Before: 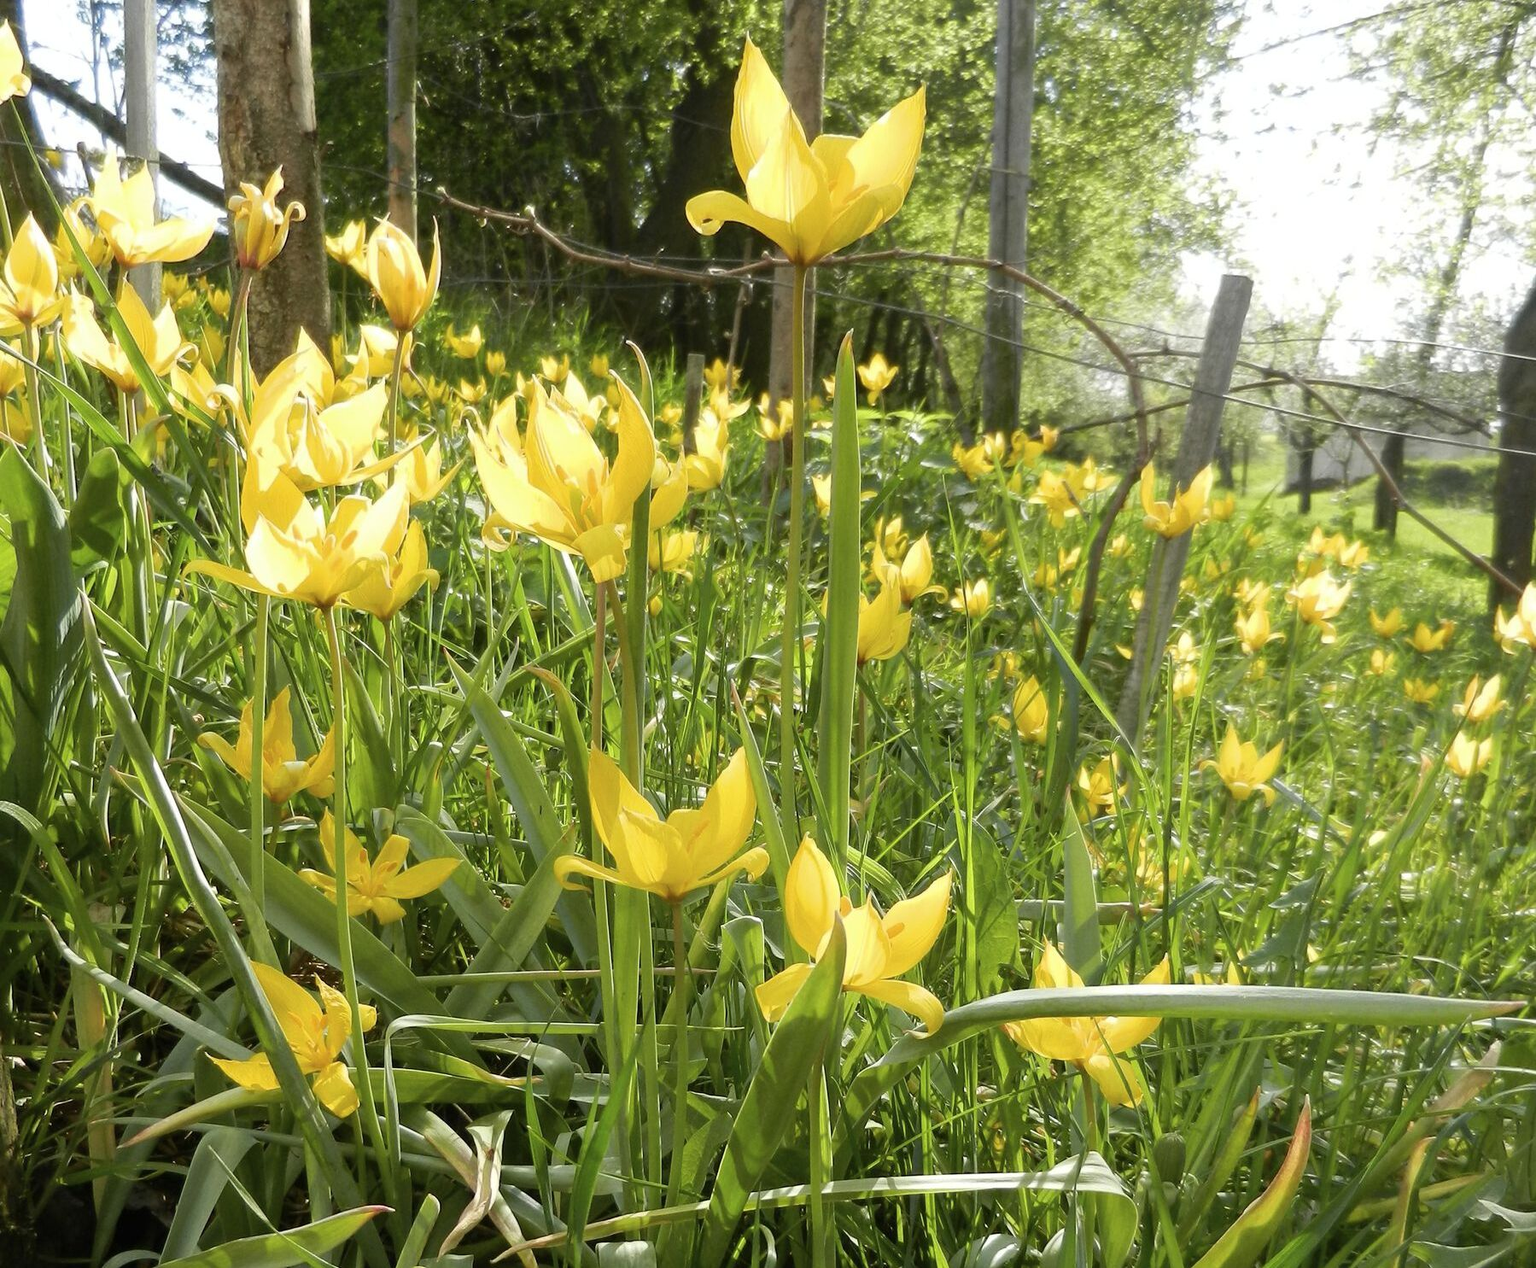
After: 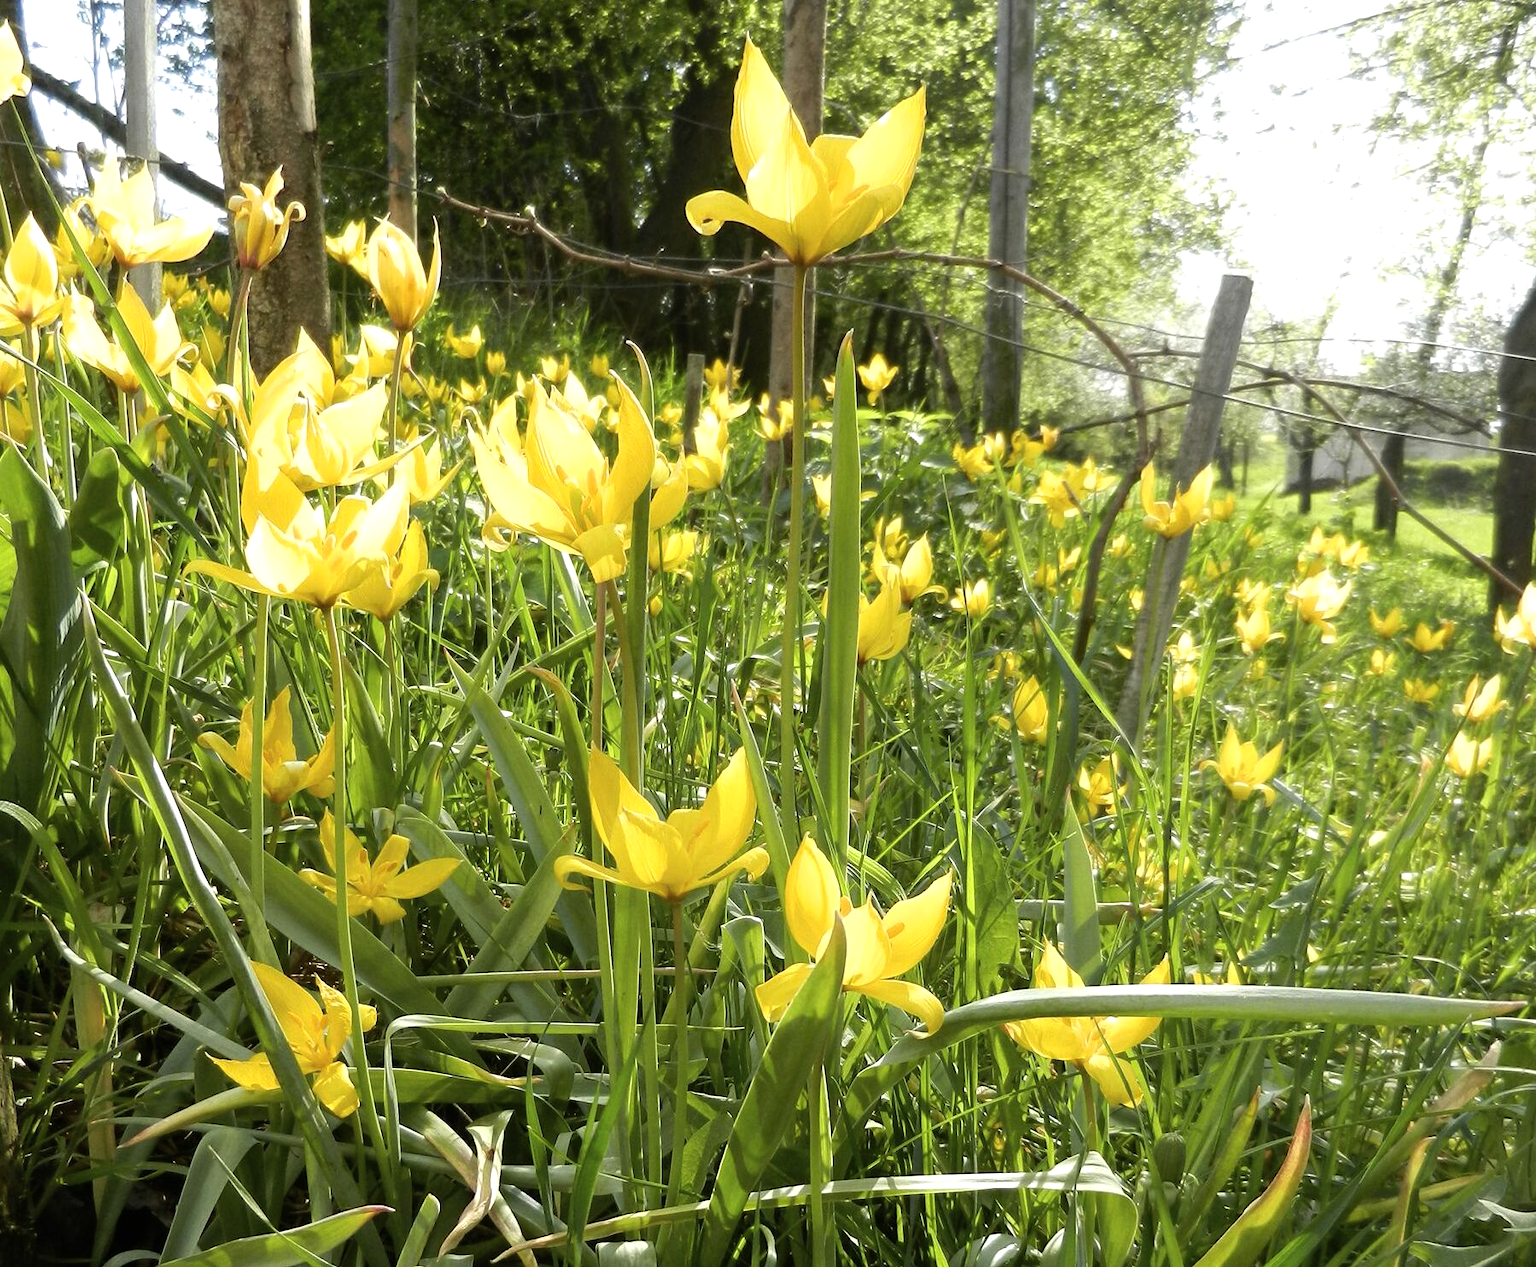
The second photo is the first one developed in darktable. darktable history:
color balance rgb: perceptual saturation grading › global saturation 0.044%, global vibrance 9.89%, contrast 14.983%, saturation formula JzAzBz (2021)
